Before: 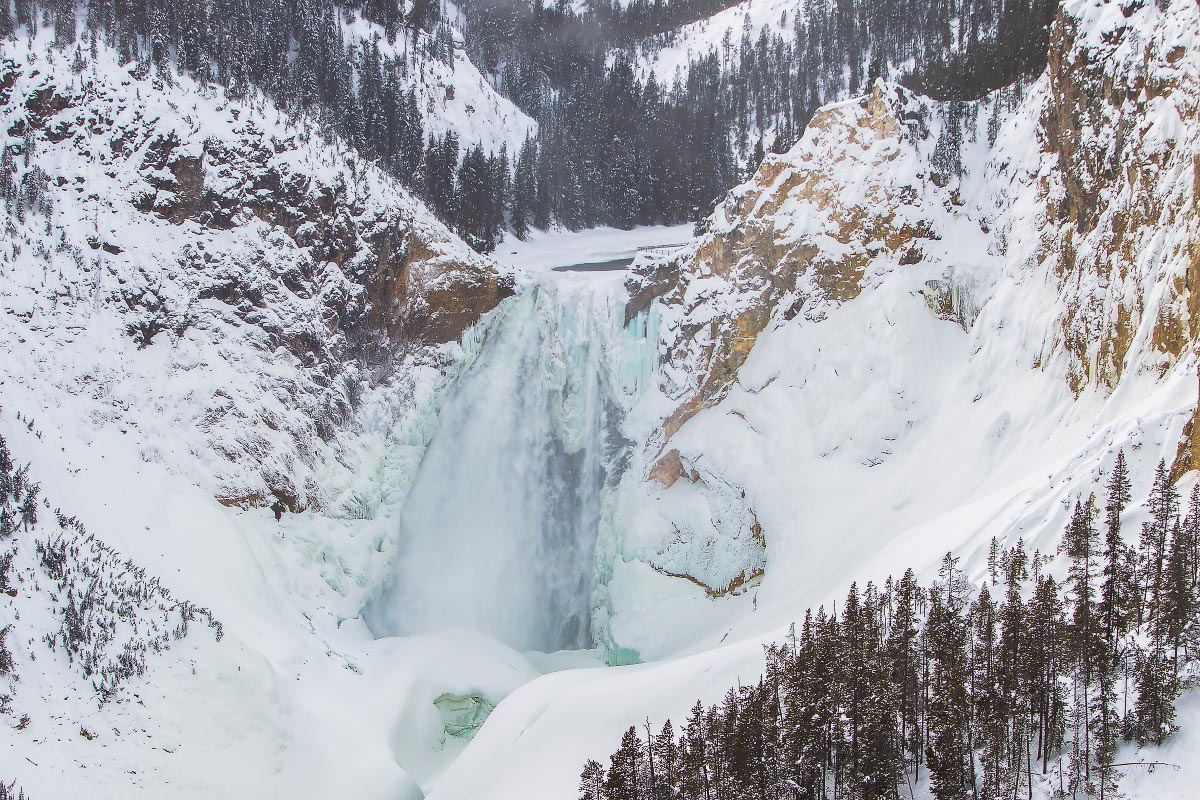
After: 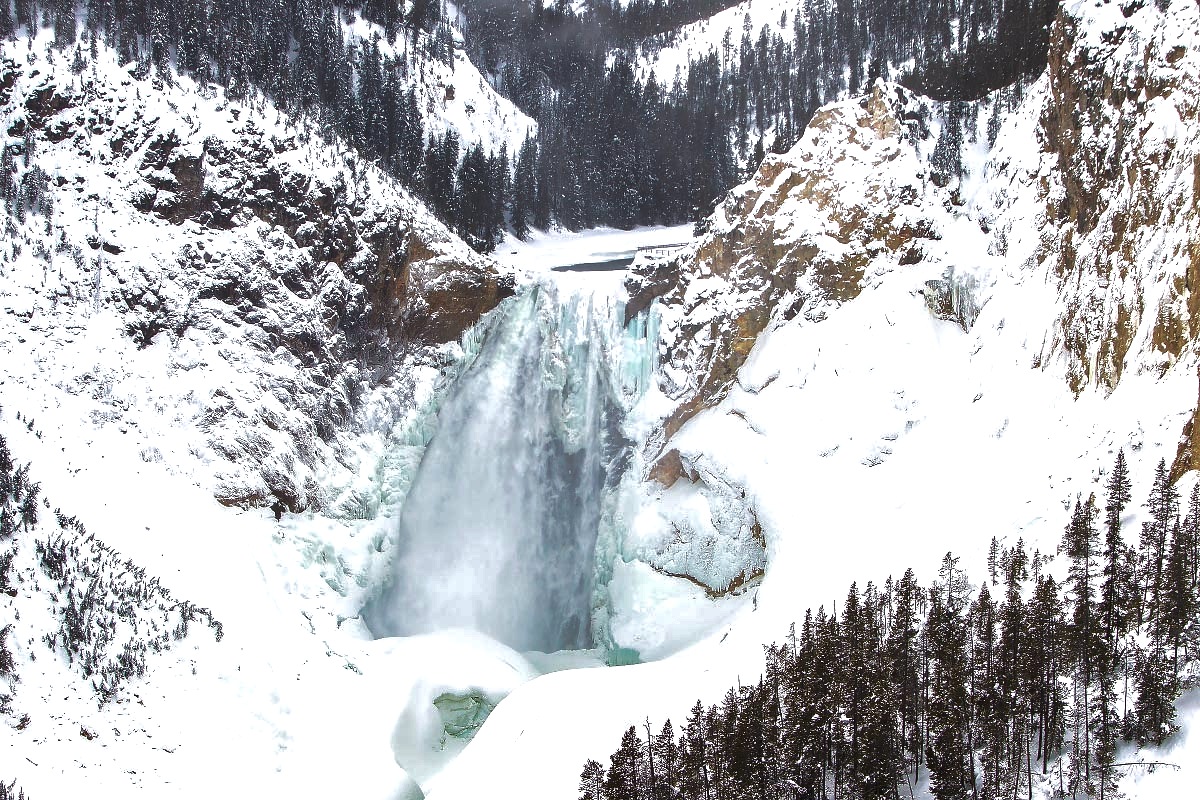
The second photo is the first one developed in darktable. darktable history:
base curve: curves: ch0 [(0, 0) (0.841, 0.609) (1, 1)]
velvia: strength 15%
tone equalizer: -8 EV -0.75 EV, -7 EV -0.7 EV, -6 EV -0.6 EV, -5 EV -0.4 EV, -3 EV 0.4 EV, -2 EV 0.6 EV, -1 EV 0.7 EV, +0 EV 0.75 EV, edges refinement/feathering 500, mask exposure compensation -1.57 EV, preserve details no
